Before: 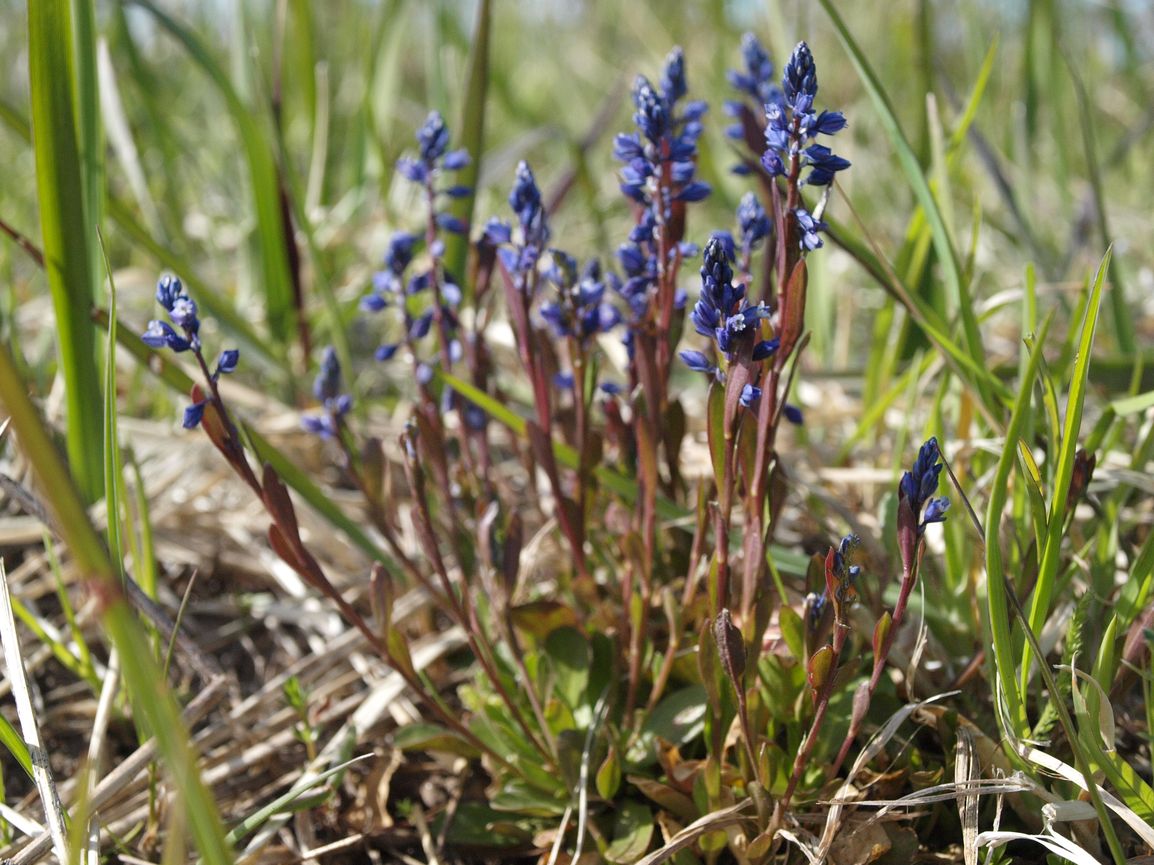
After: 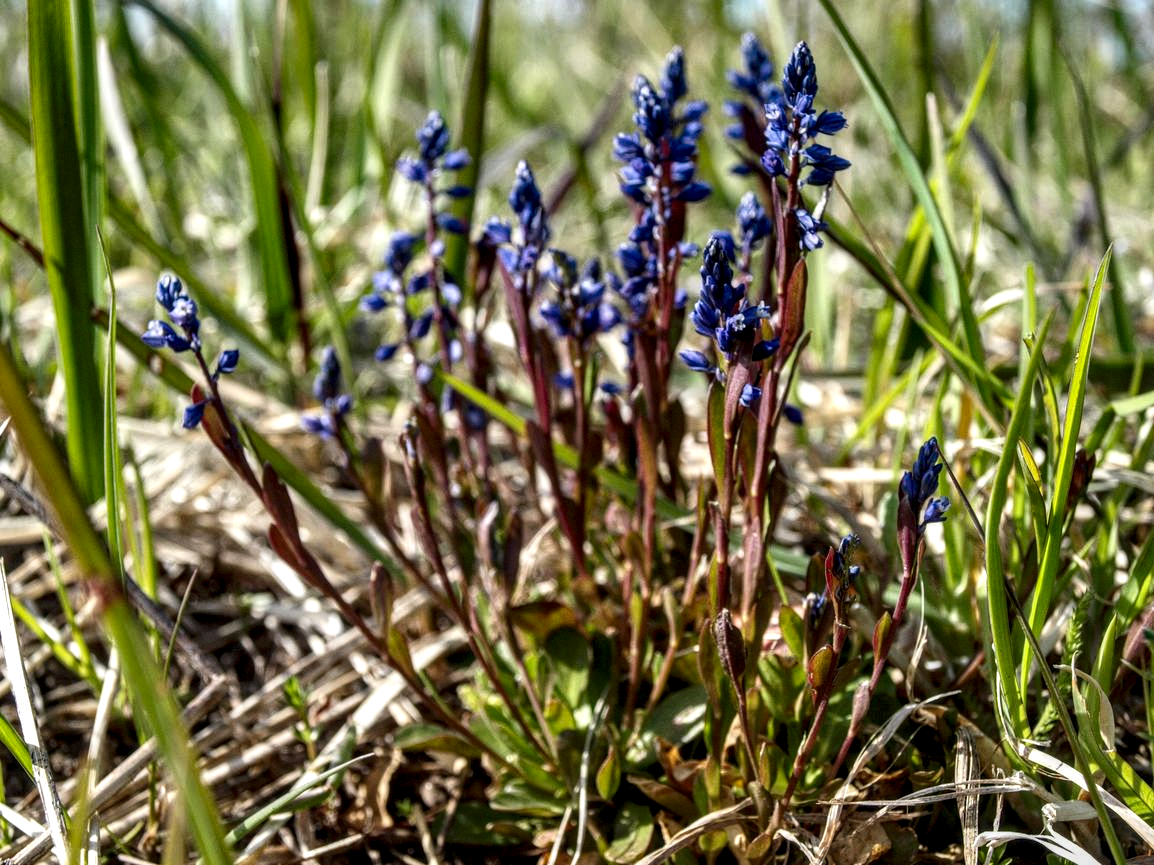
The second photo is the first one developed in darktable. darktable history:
local contrast: highlights 5%, shadows 6%, detail 182%
contrast brightness saturation: contrast 0.128, brightness -0.058, saturation 0.16
